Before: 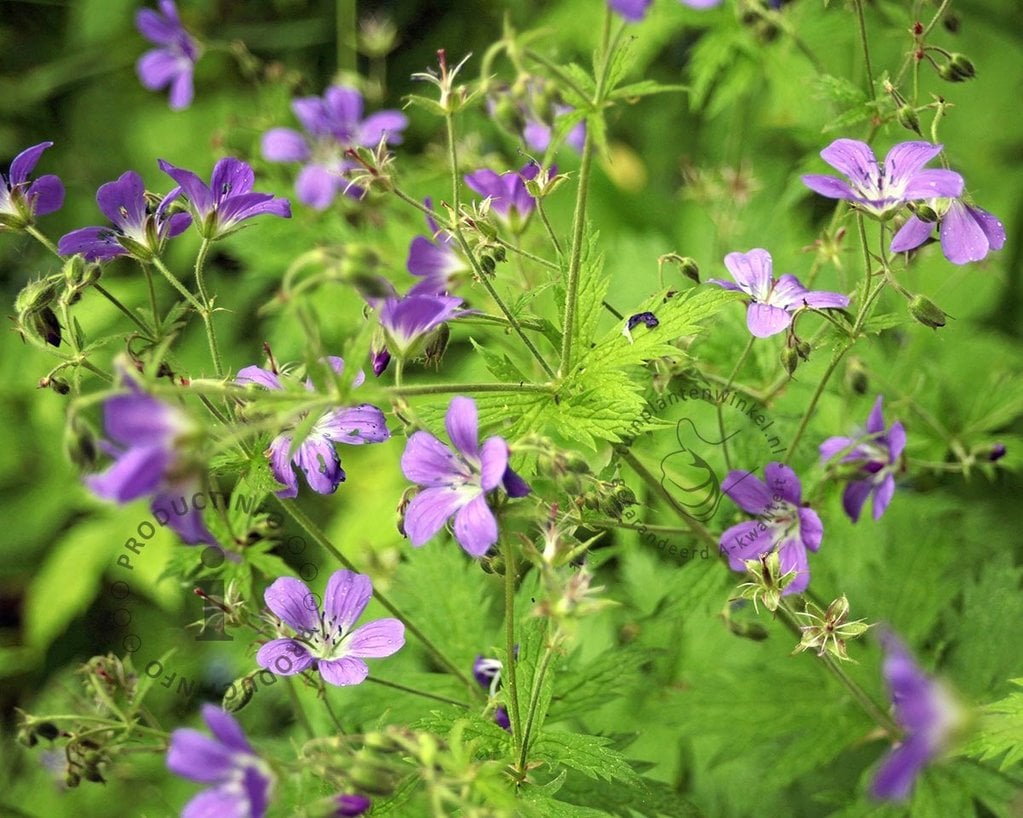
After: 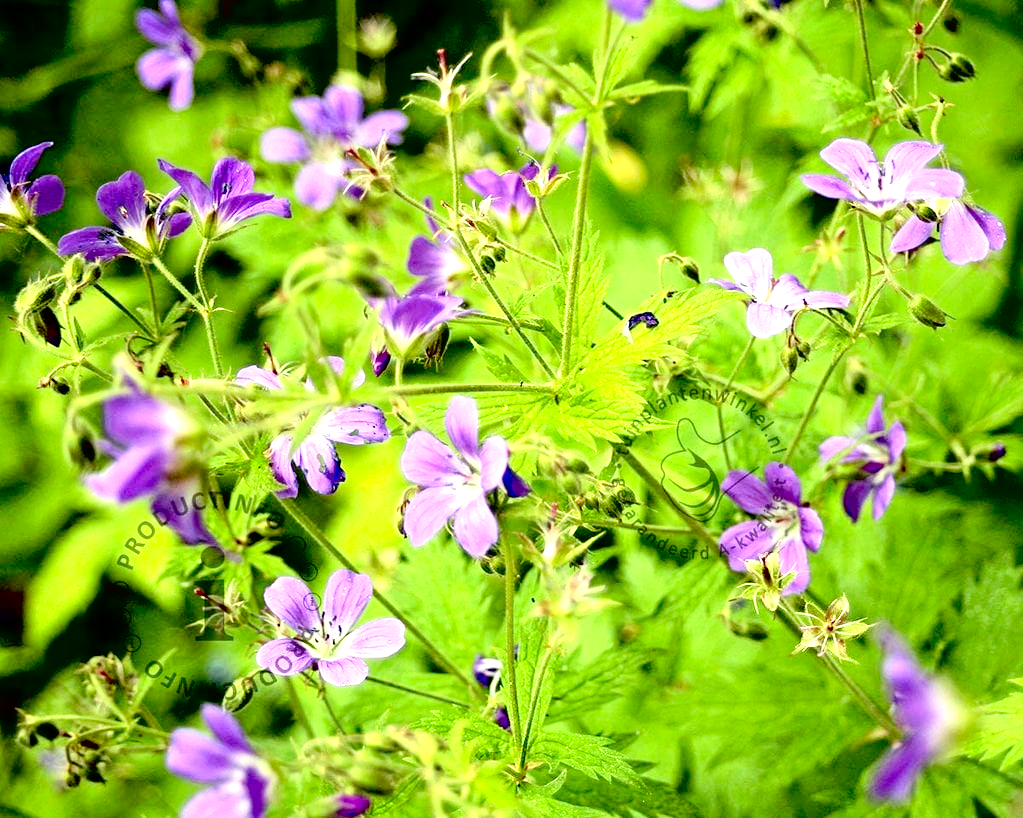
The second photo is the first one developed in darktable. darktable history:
exposure: black level correction 0.034, exposure 0.9 EV, compensate highlight preservation false
contrast brightness saturation: contrast 0.148, brightness 0.054
